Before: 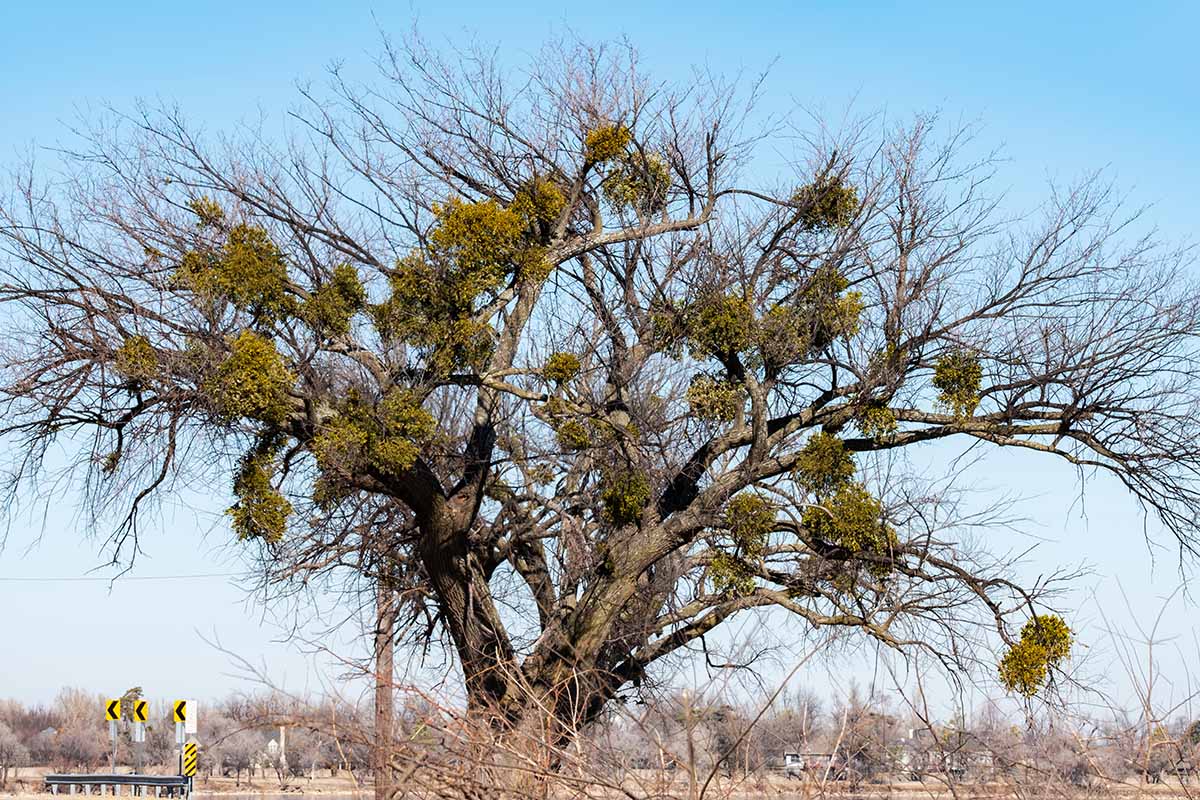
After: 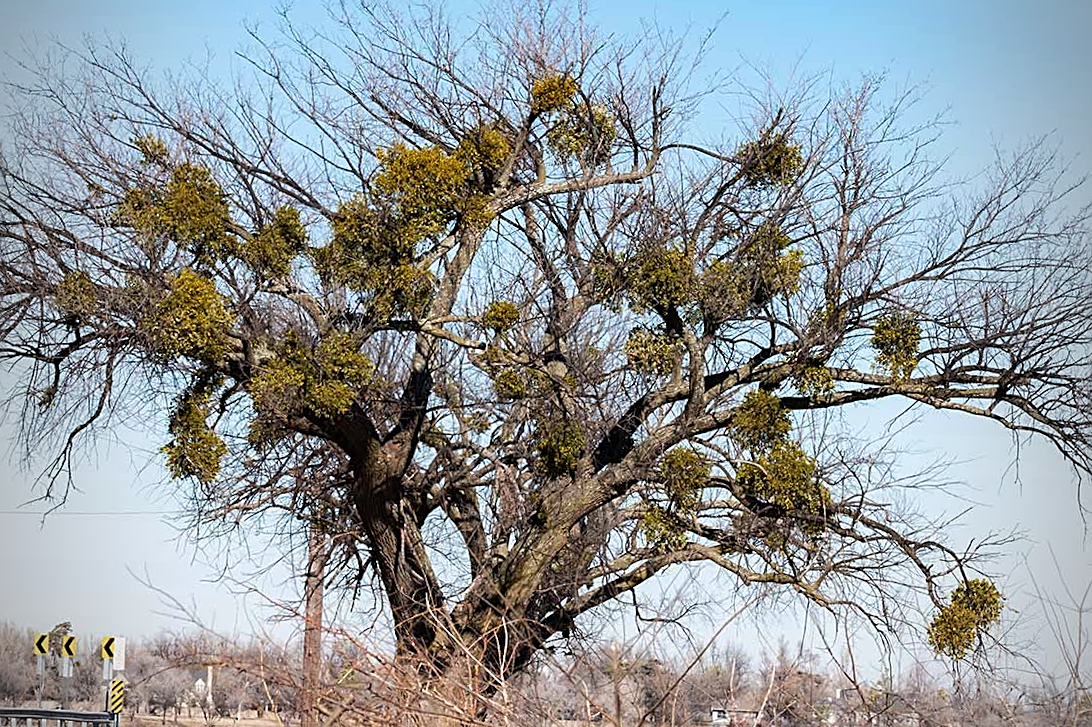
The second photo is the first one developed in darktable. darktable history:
crop and rotate: angle -1.83°, left 3.107%, top 4.261%, right 1.583%, bottom 0.472%
vignetting: fall-off start 96.8%, fall-off radius 101.14%, width/height ratio 0.613, dithering 16-bit output
sharpen: amount 0.493
exposure: compensate highlight preservation false
